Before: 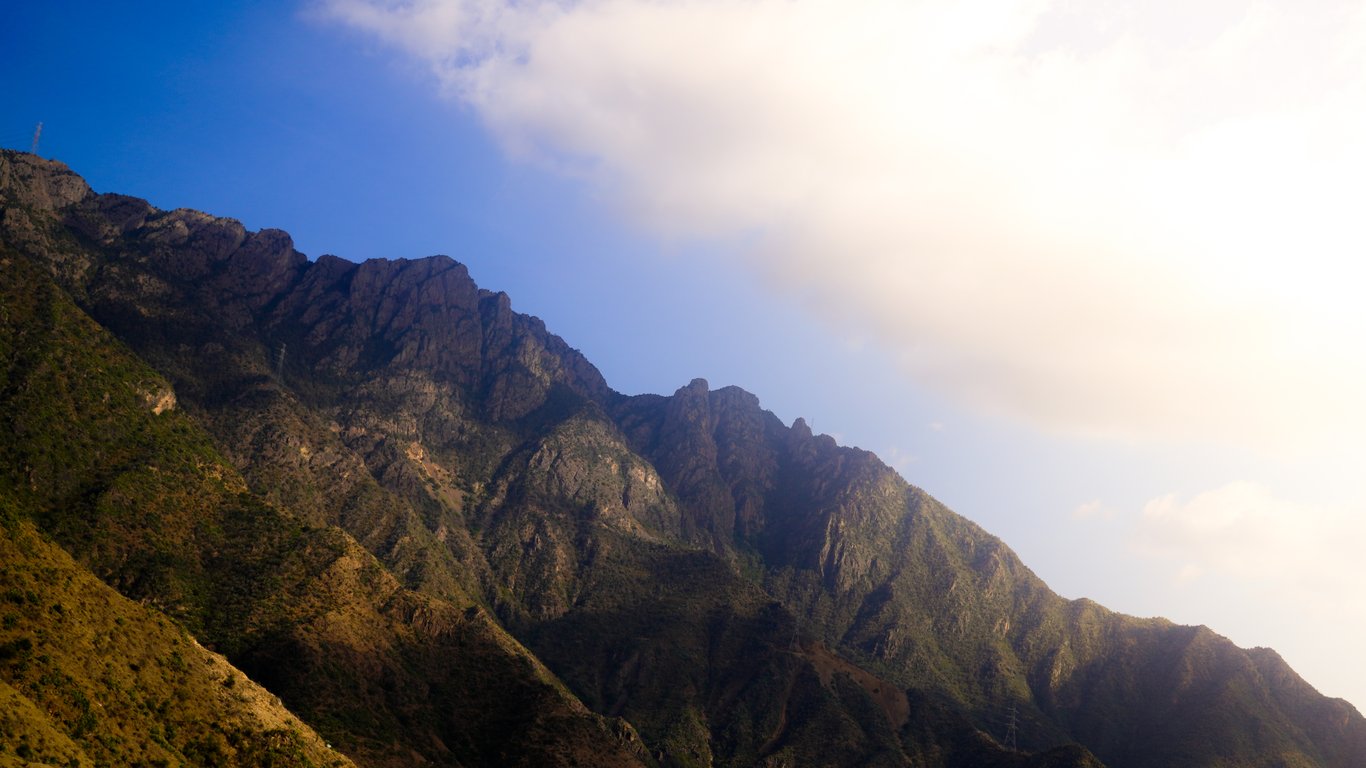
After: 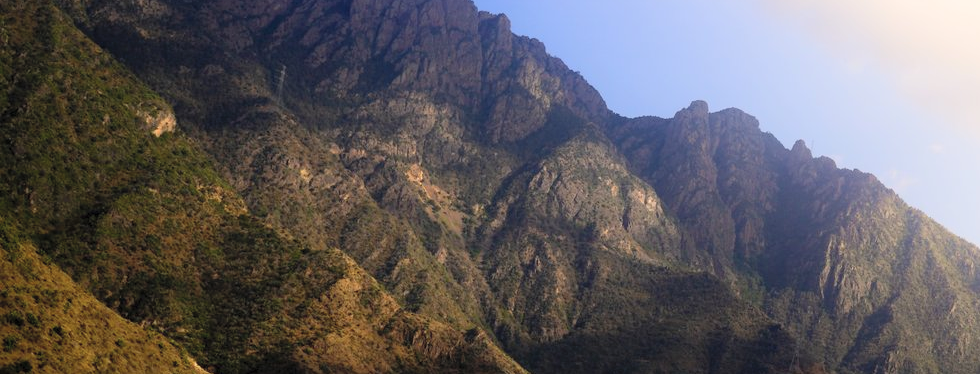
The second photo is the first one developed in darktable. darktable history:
crop: top 36.287%, right 28.191%, bottom 15.013%
contrast brightness saturation: contrast 0.136, brightness 0.219
